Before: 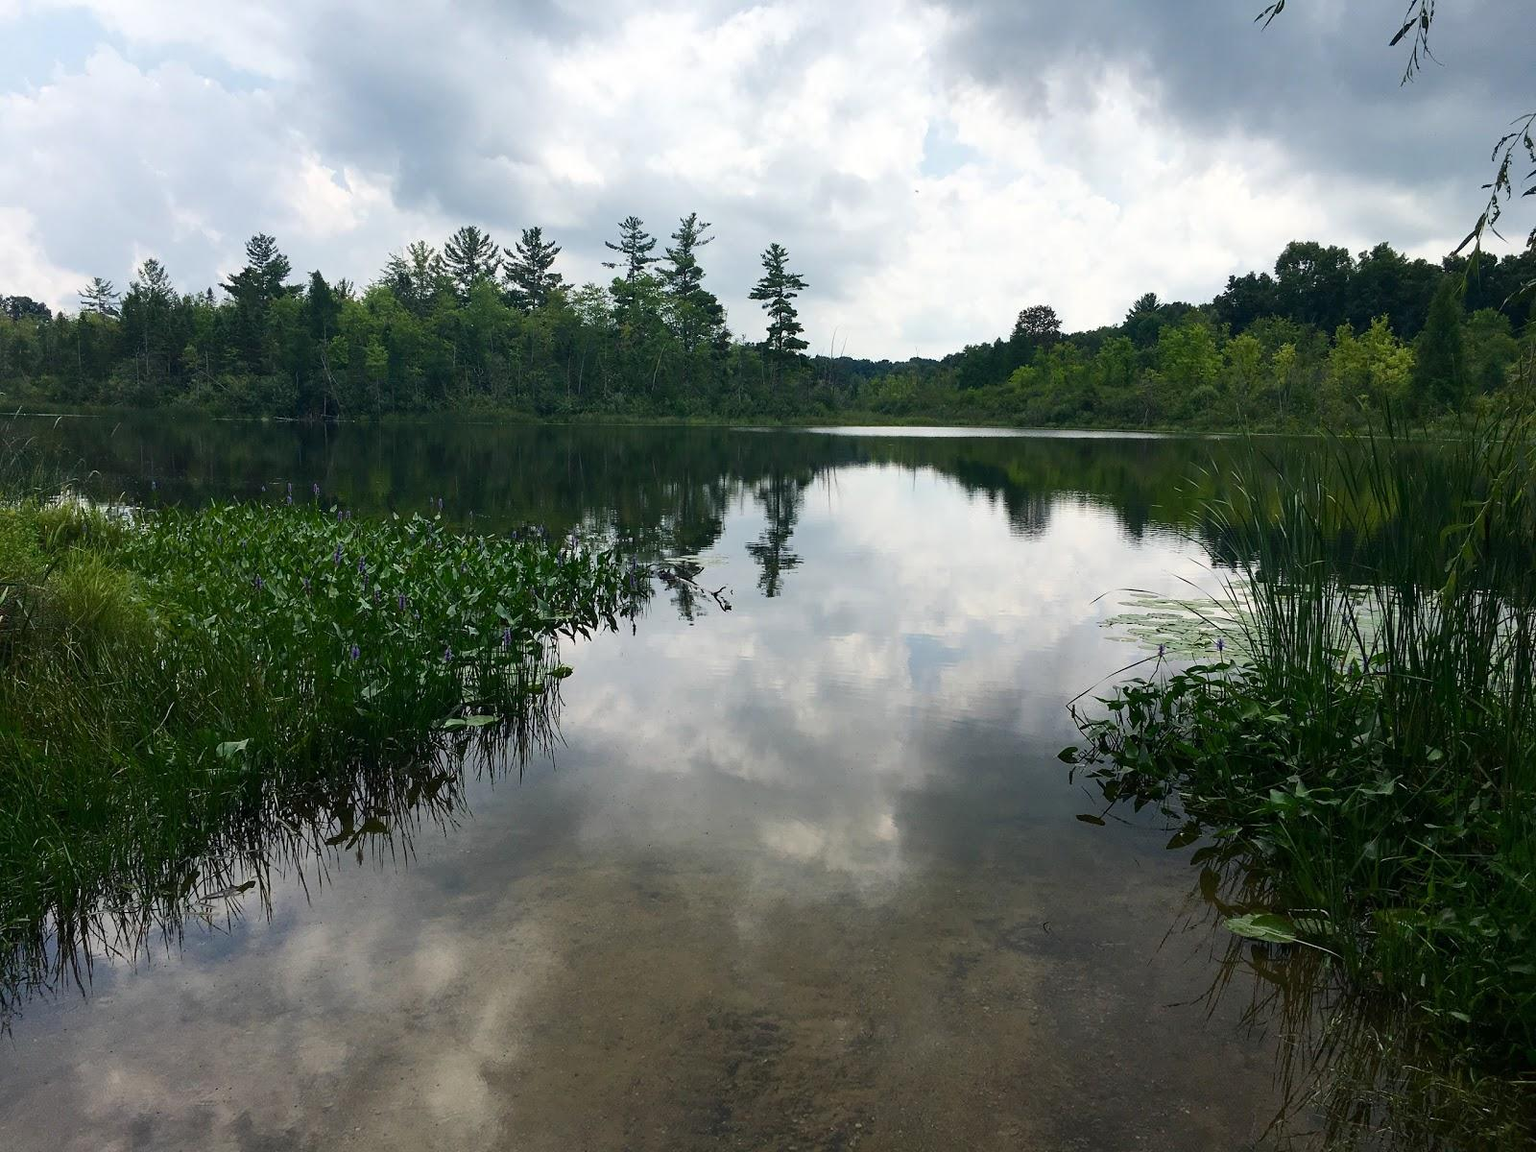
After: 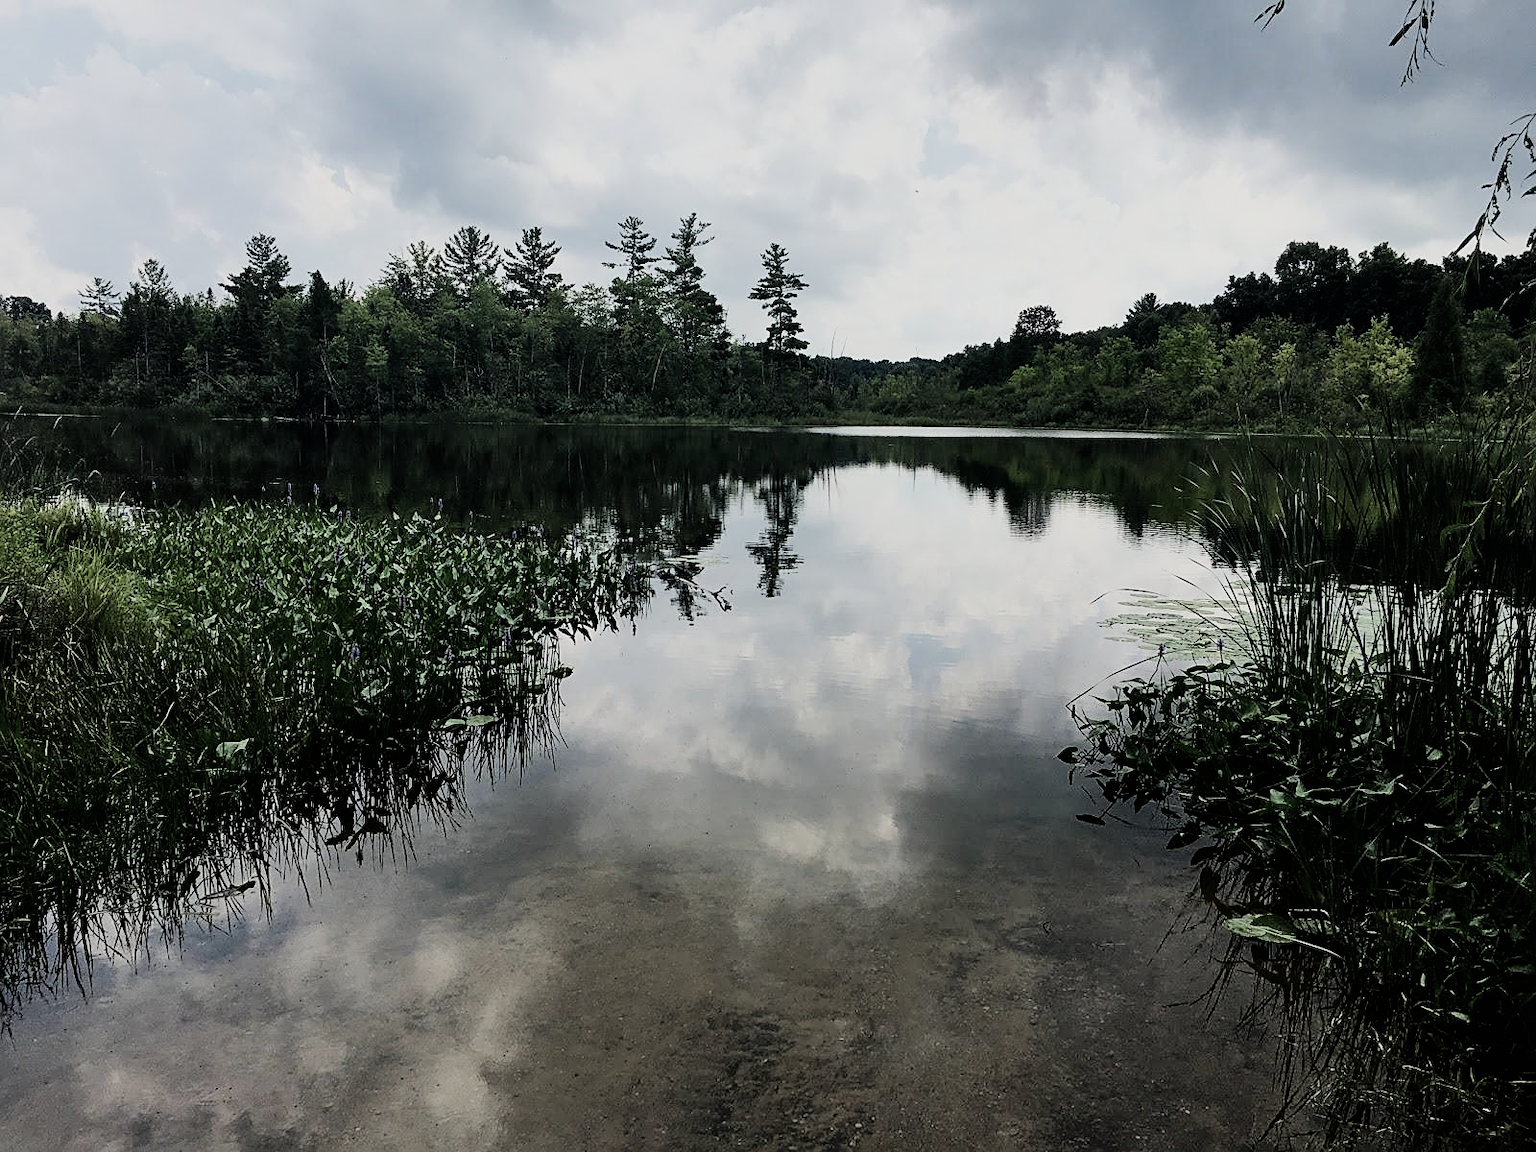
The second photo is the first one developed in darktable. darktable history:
color balance rgb: power › luminance 1.648%, perceptual saturation grading › global saturation -32.625%
filmic rgb: black relative exposure -7.5 EV, white relative exposure 4.99 EV, threshold 5.96 EV, hardness 3.32, contrast 1.3, enable highlight reconstruction true
sharpen: on, module defaults
shadows and highlights: shadows 37.39, highlights -27.04, highlights color adjustment 0.723%, soften with gaussian
